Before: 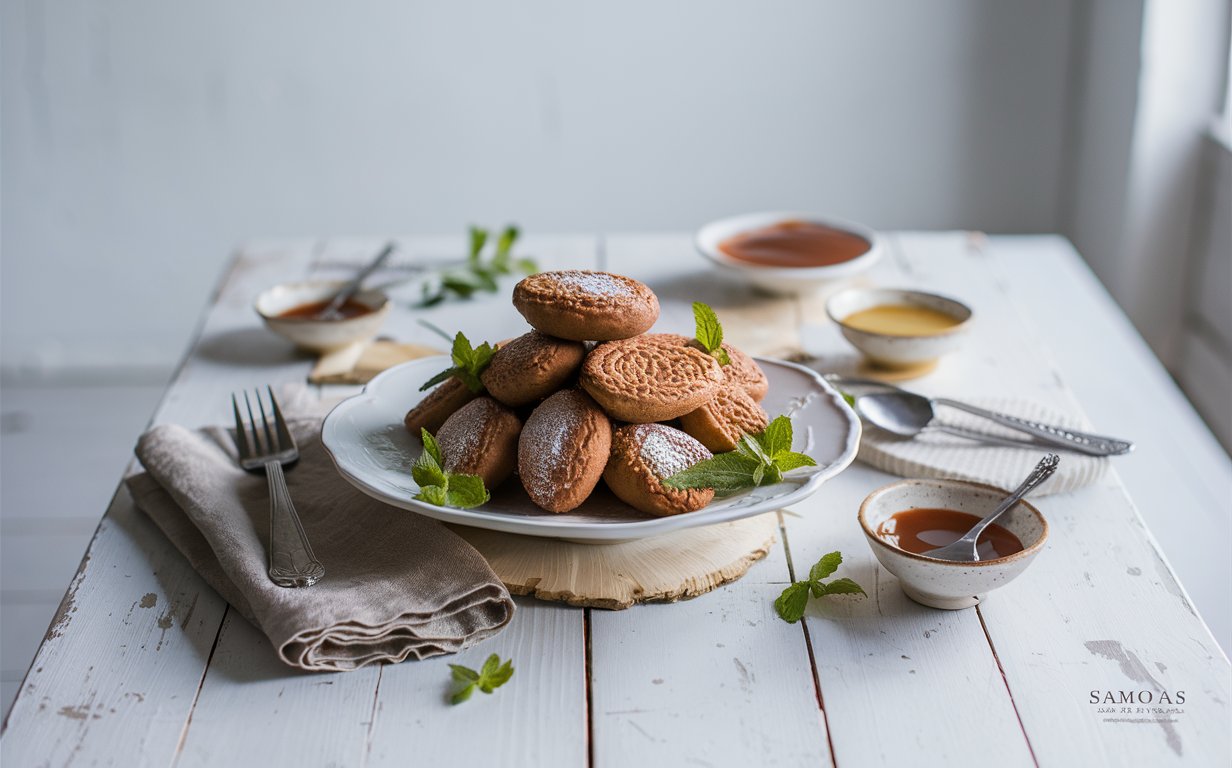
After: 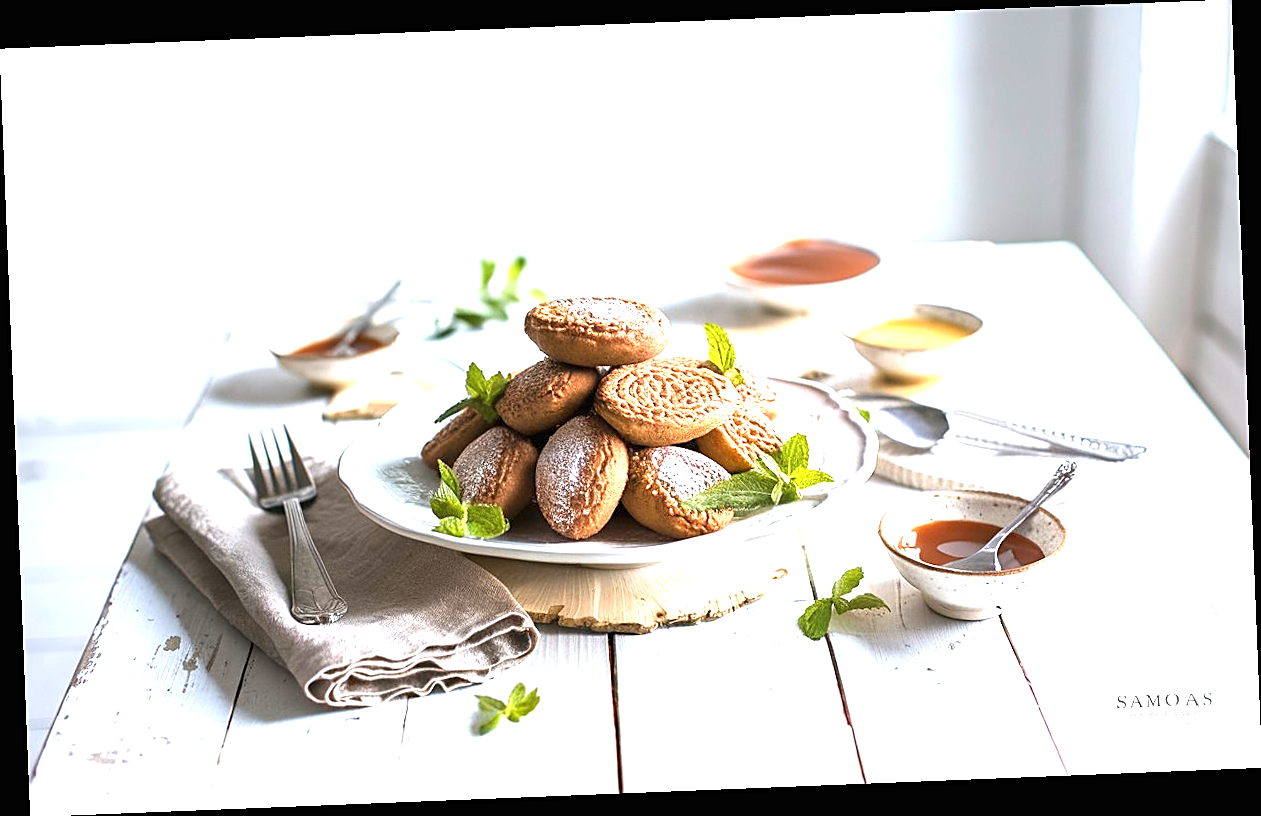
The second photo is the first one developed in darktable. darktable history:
exposure: black level correction 0, exposure 1.741 EV, compensate exposure bias true, compensate highlight preservation false
sharpen: on, module defaults
rotate and perspective: rotation -2.29°, automatic cropping off
